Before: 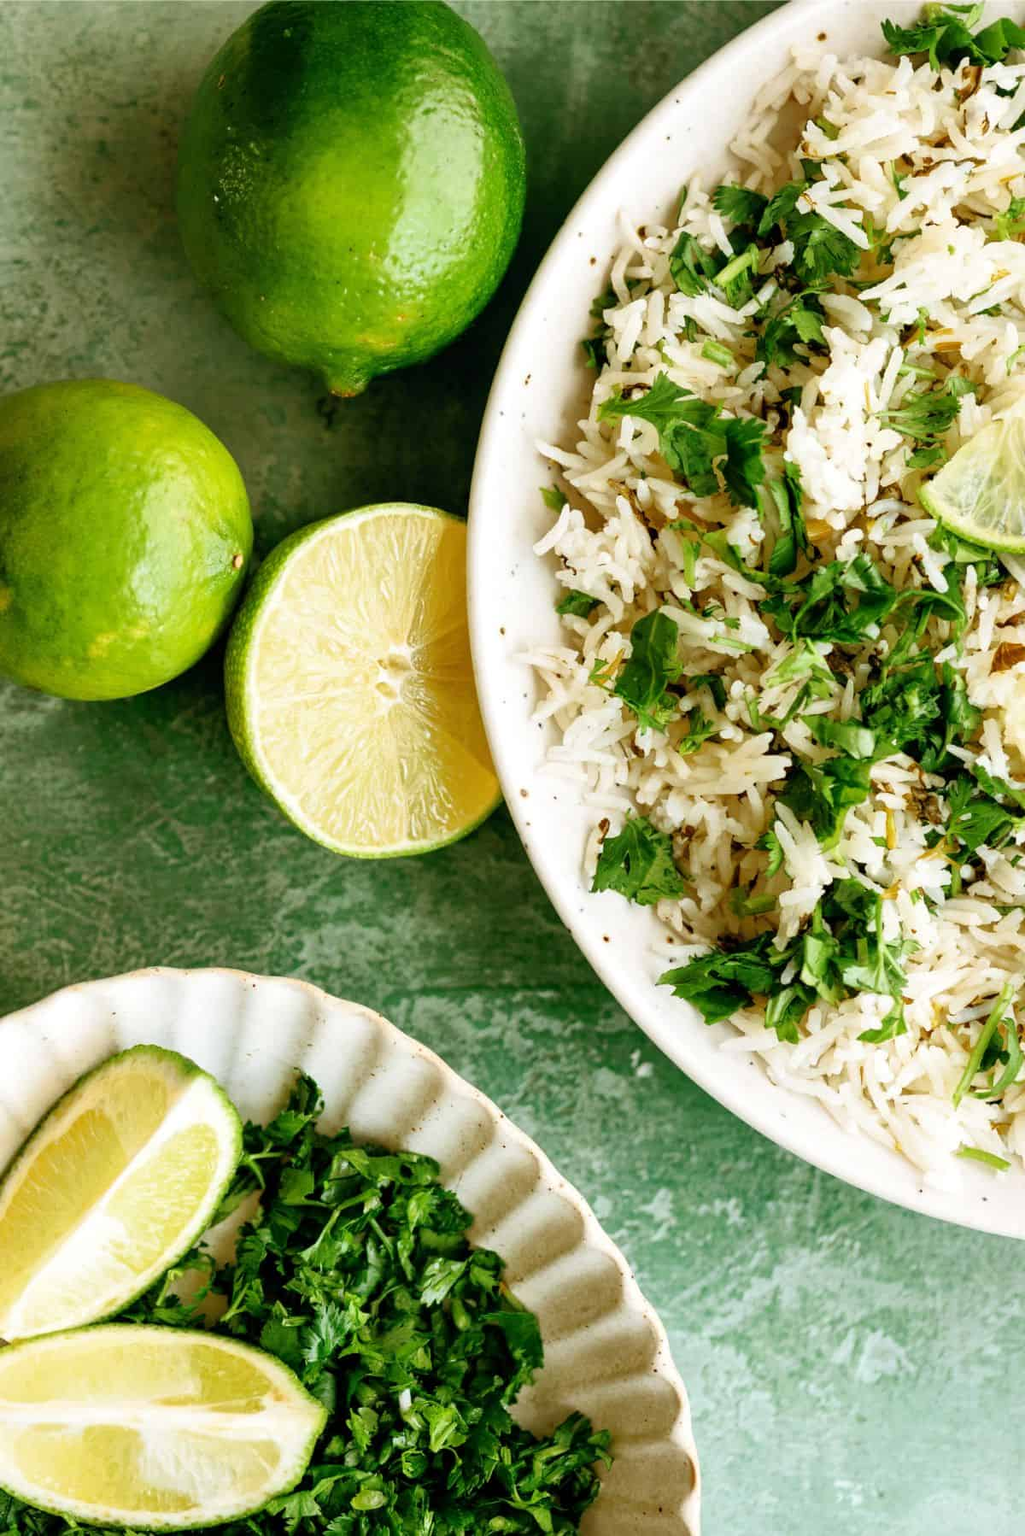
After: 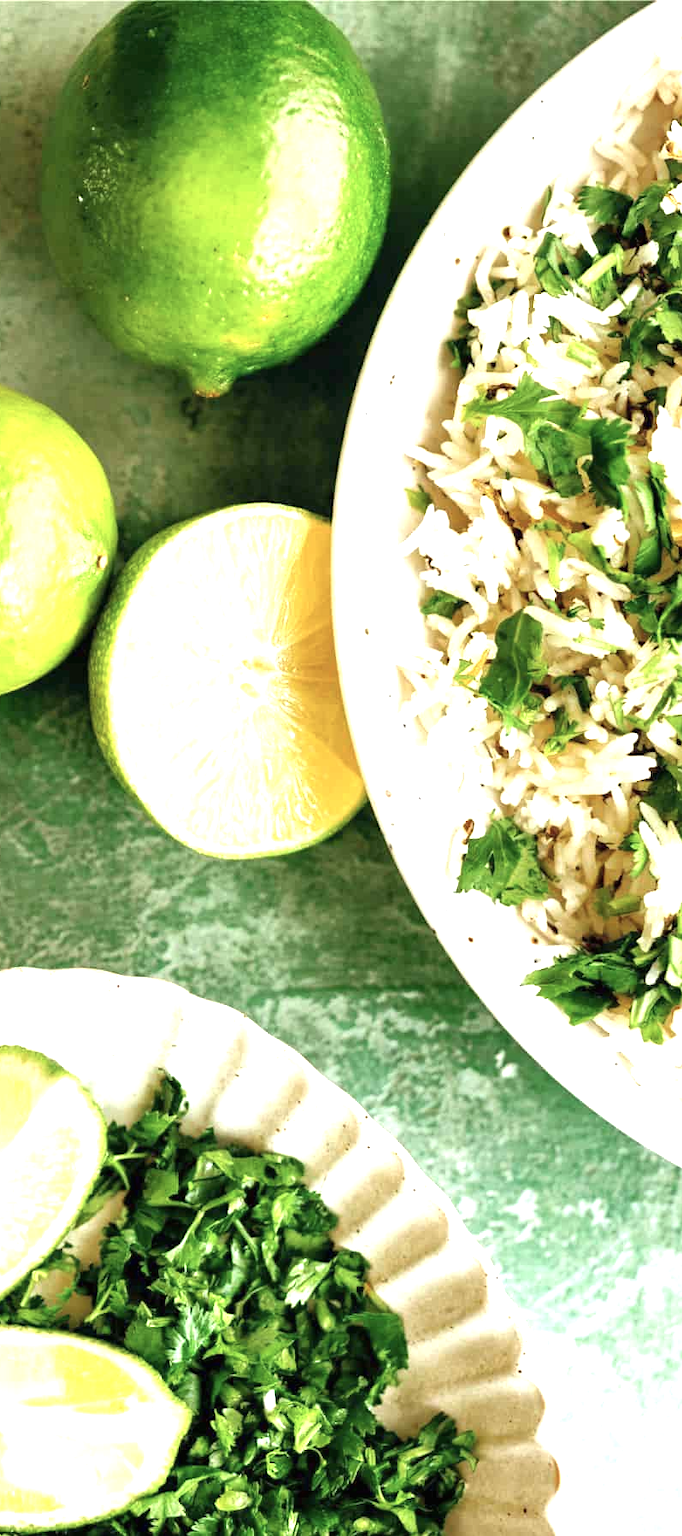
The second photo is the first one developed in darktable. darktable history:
crop and rotate: left 13.325%, right 20.033%
tone equalizer: on, module defaults
color correction: highlights b* 0.047, saturation 0.817
exposure: black level correction 0, exposure 1.179 EV, compensate highlight preservation false
